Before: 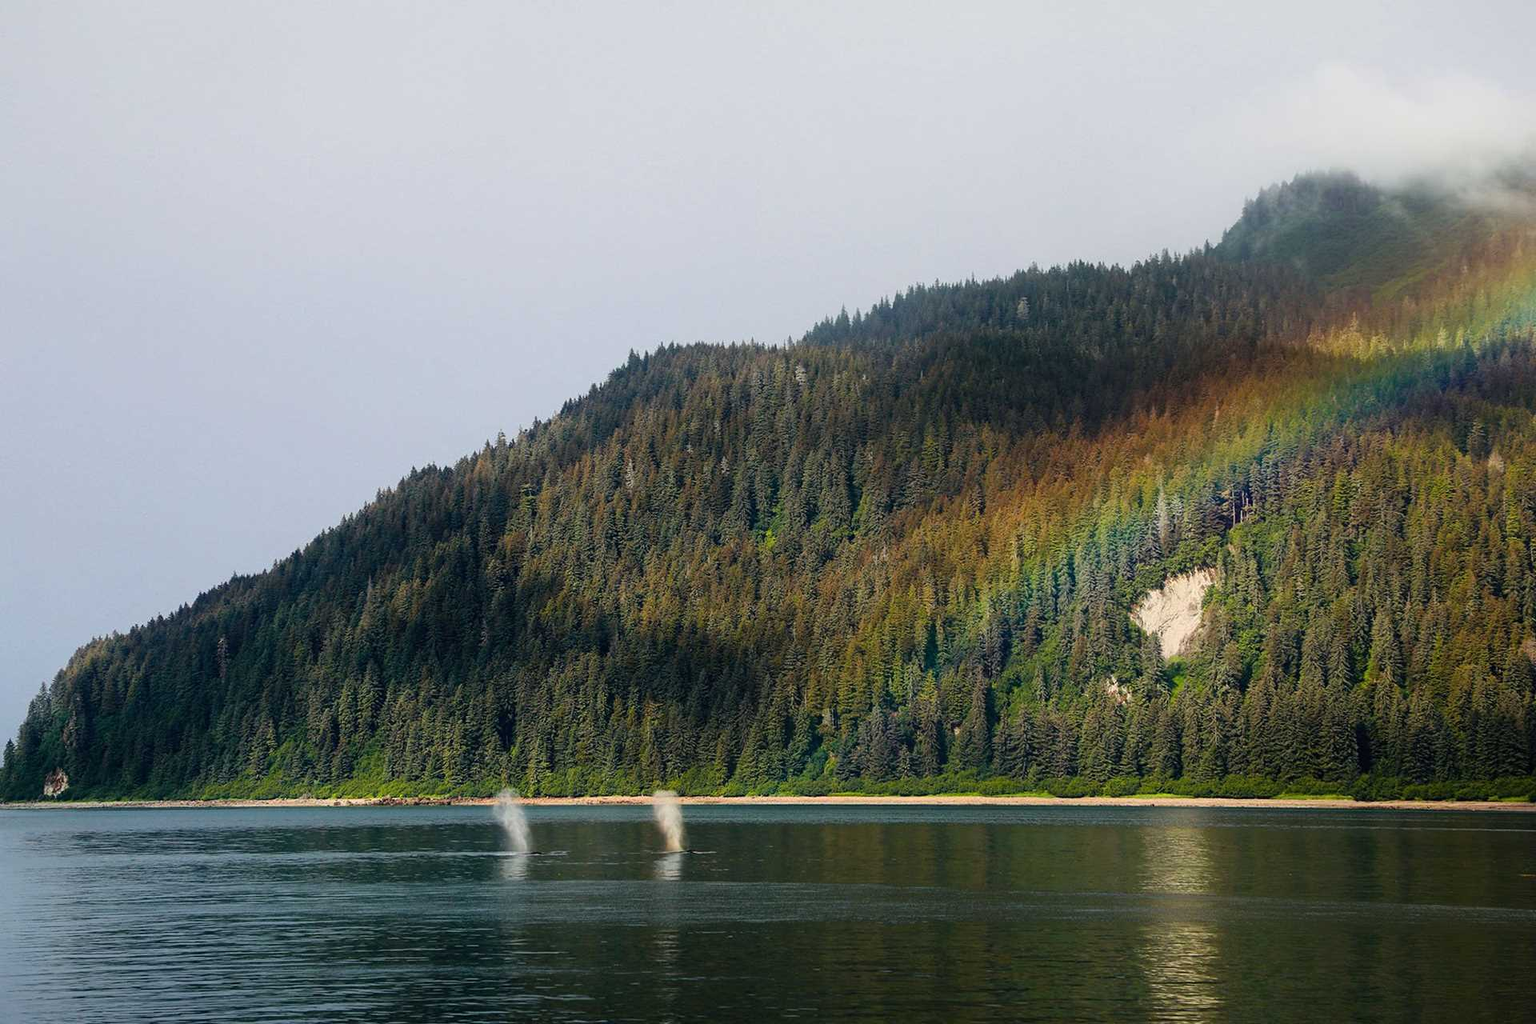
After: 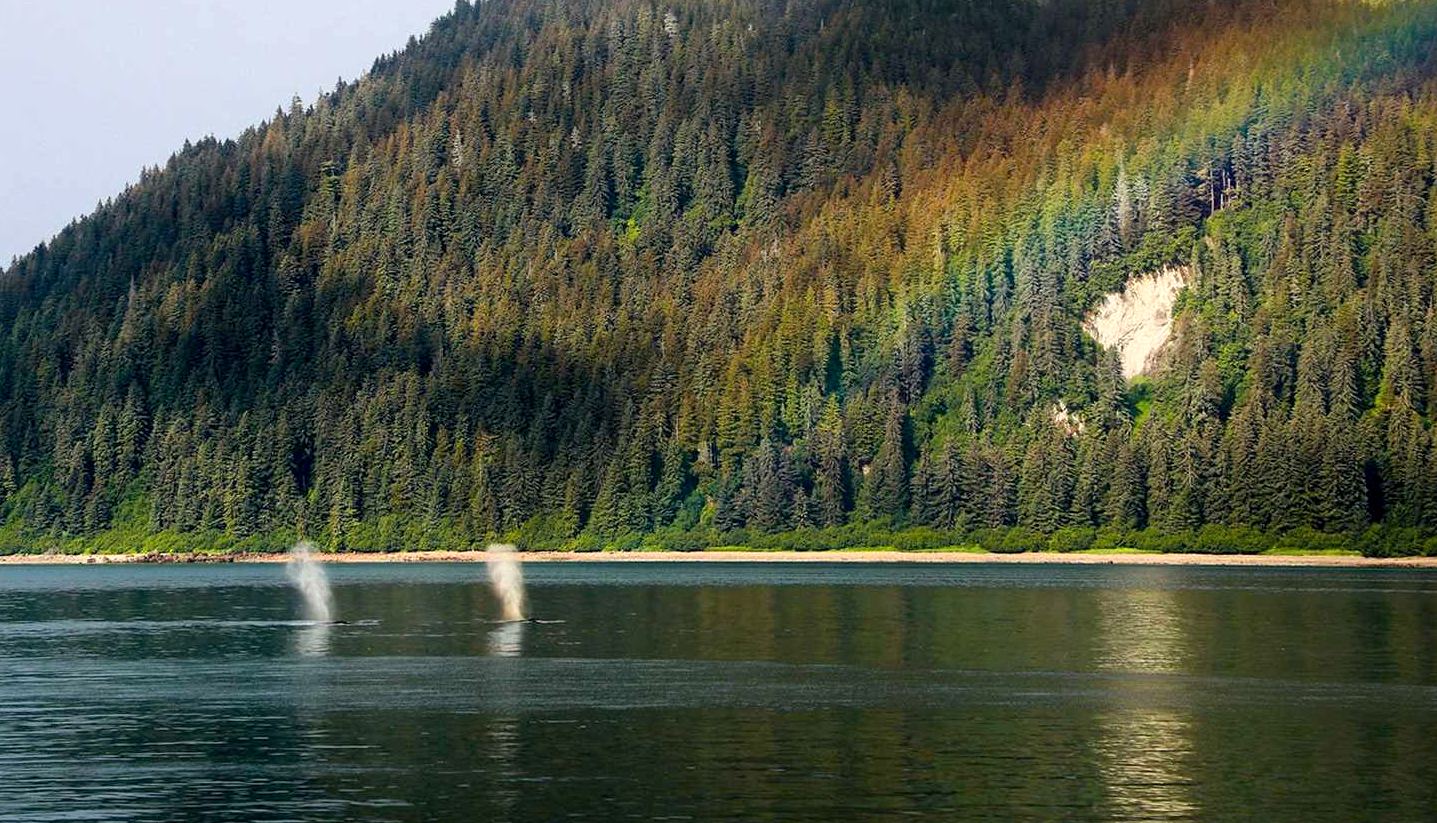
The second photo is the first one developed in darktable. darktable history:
exposure: black level correction 0.003, exposure 0.388 EV, compensate highlight preservation false
crop and rotate: left 17.221%, top 34.755%, right 7.892%, bottom 0.88%
